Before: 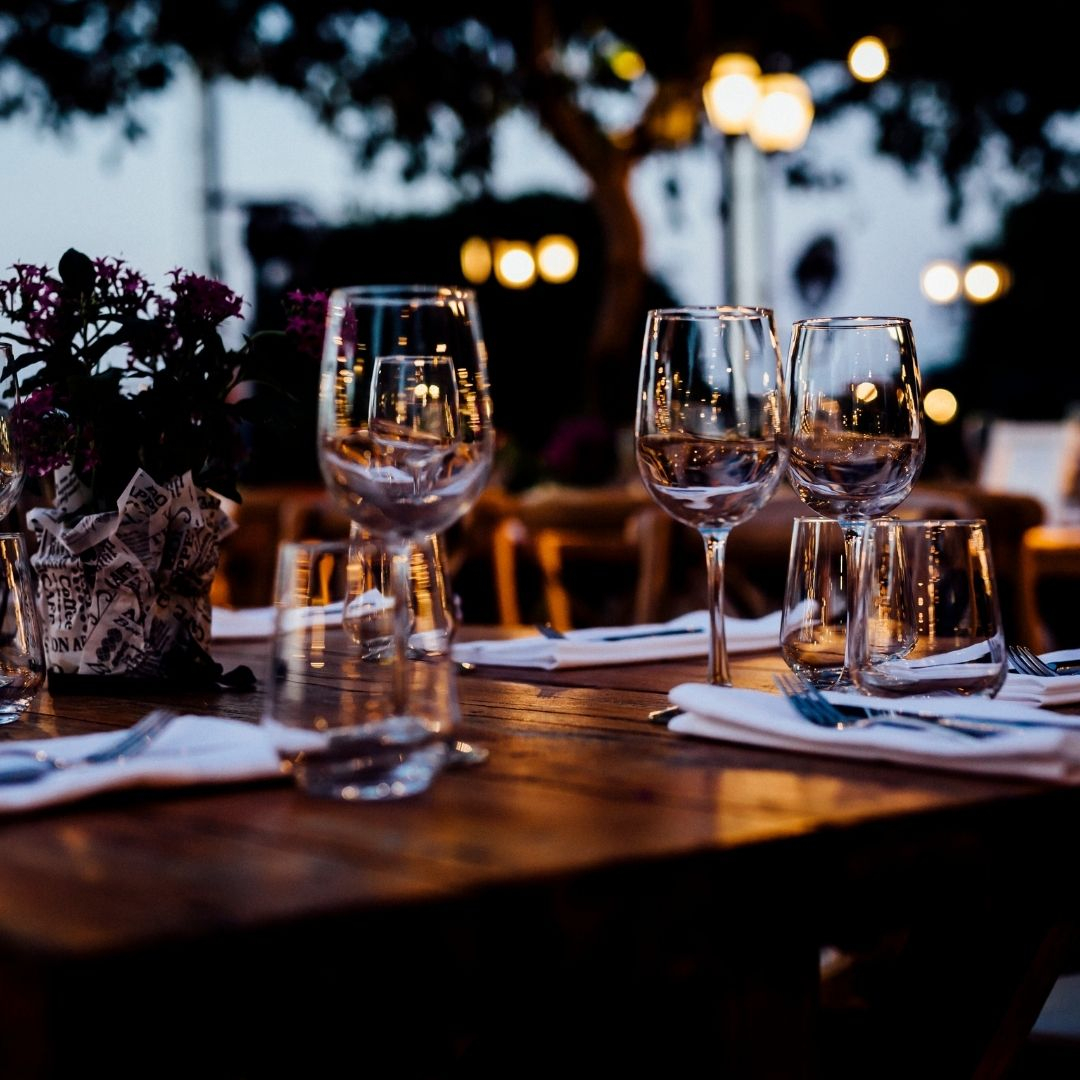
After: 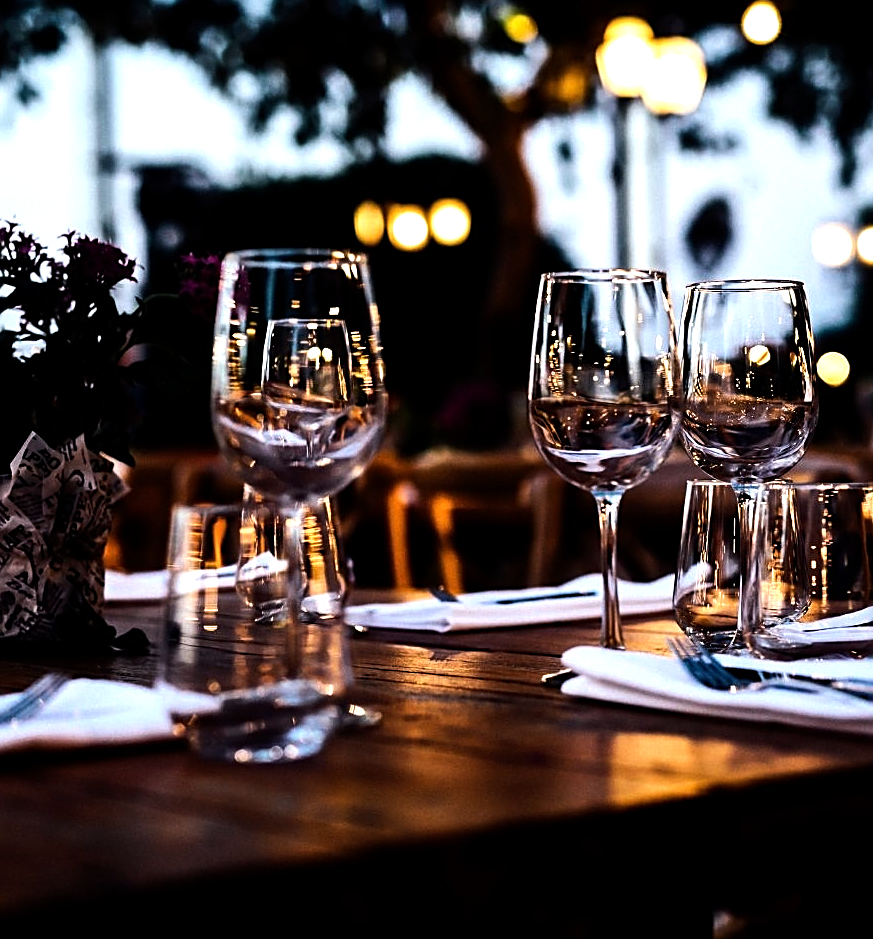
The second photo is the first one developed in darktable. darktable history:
crop: left 9.929%, top 3.475%, right 9.188%, bottom 9.529%
tone equalizer: -8 EV -1.08 EV, -7 EV -1.01 EV, -6 EV -0.867 EV, -5 EV -0.578 EV, -3 EV 0.578 EV, -2 EV 0.867 EV, -1 EV 1.01 EV, +0 EV 1.08 EV, edges refinement/feathering 500, mask exposure compensation -1.57 EV, preserve details no
sharpen: on, module defaults
